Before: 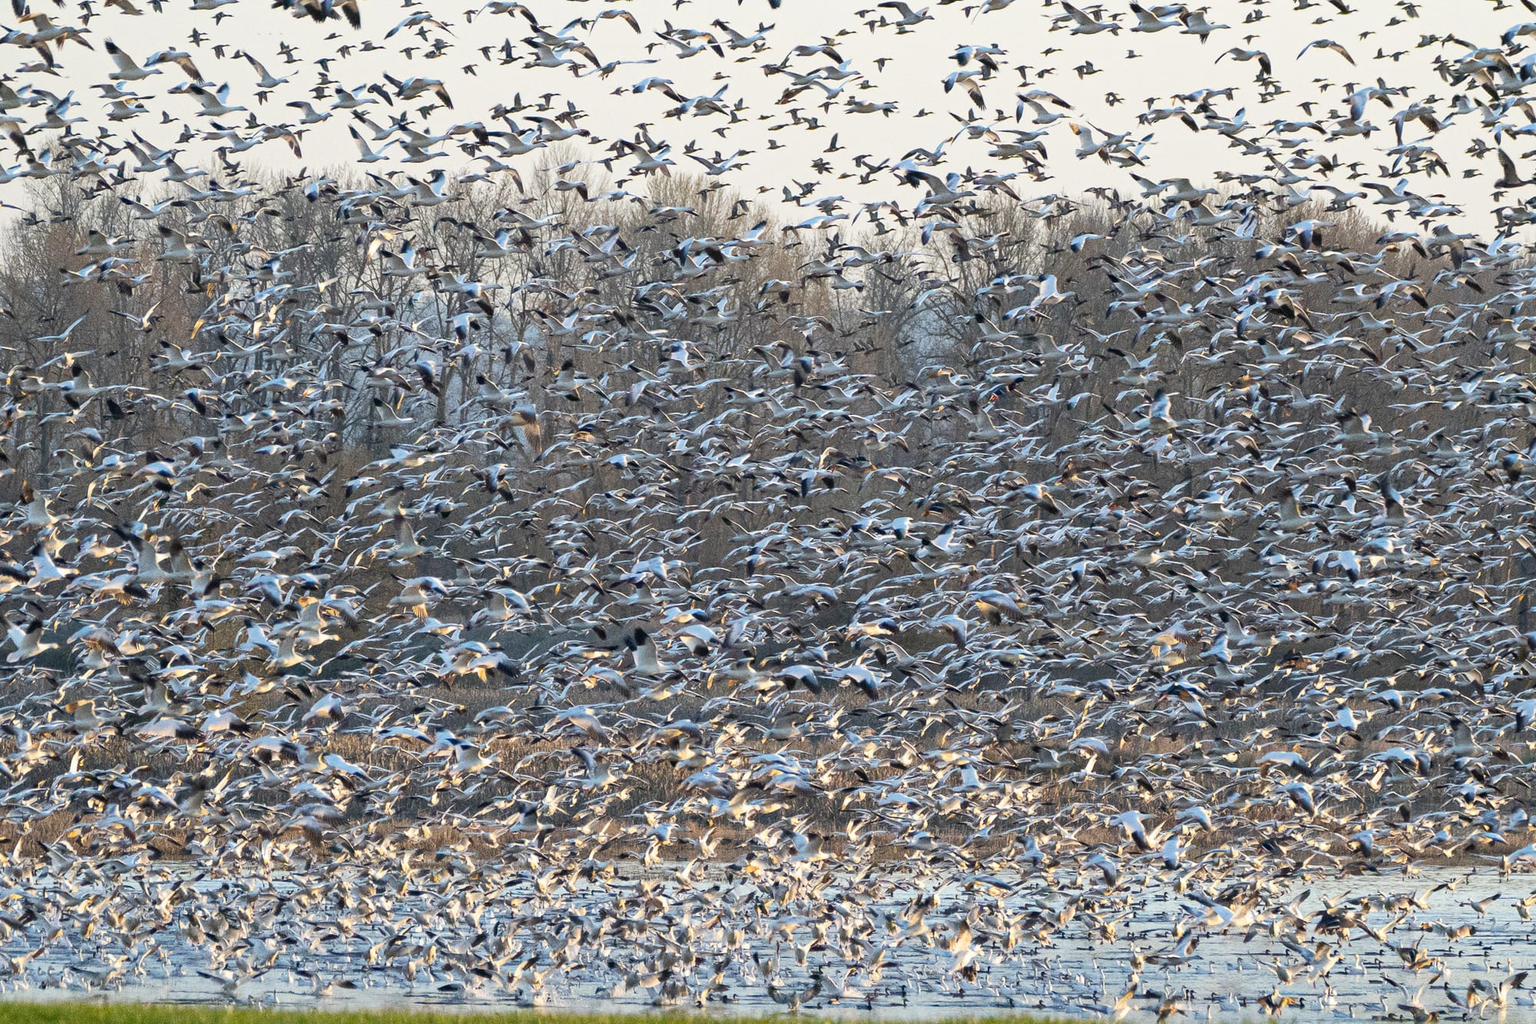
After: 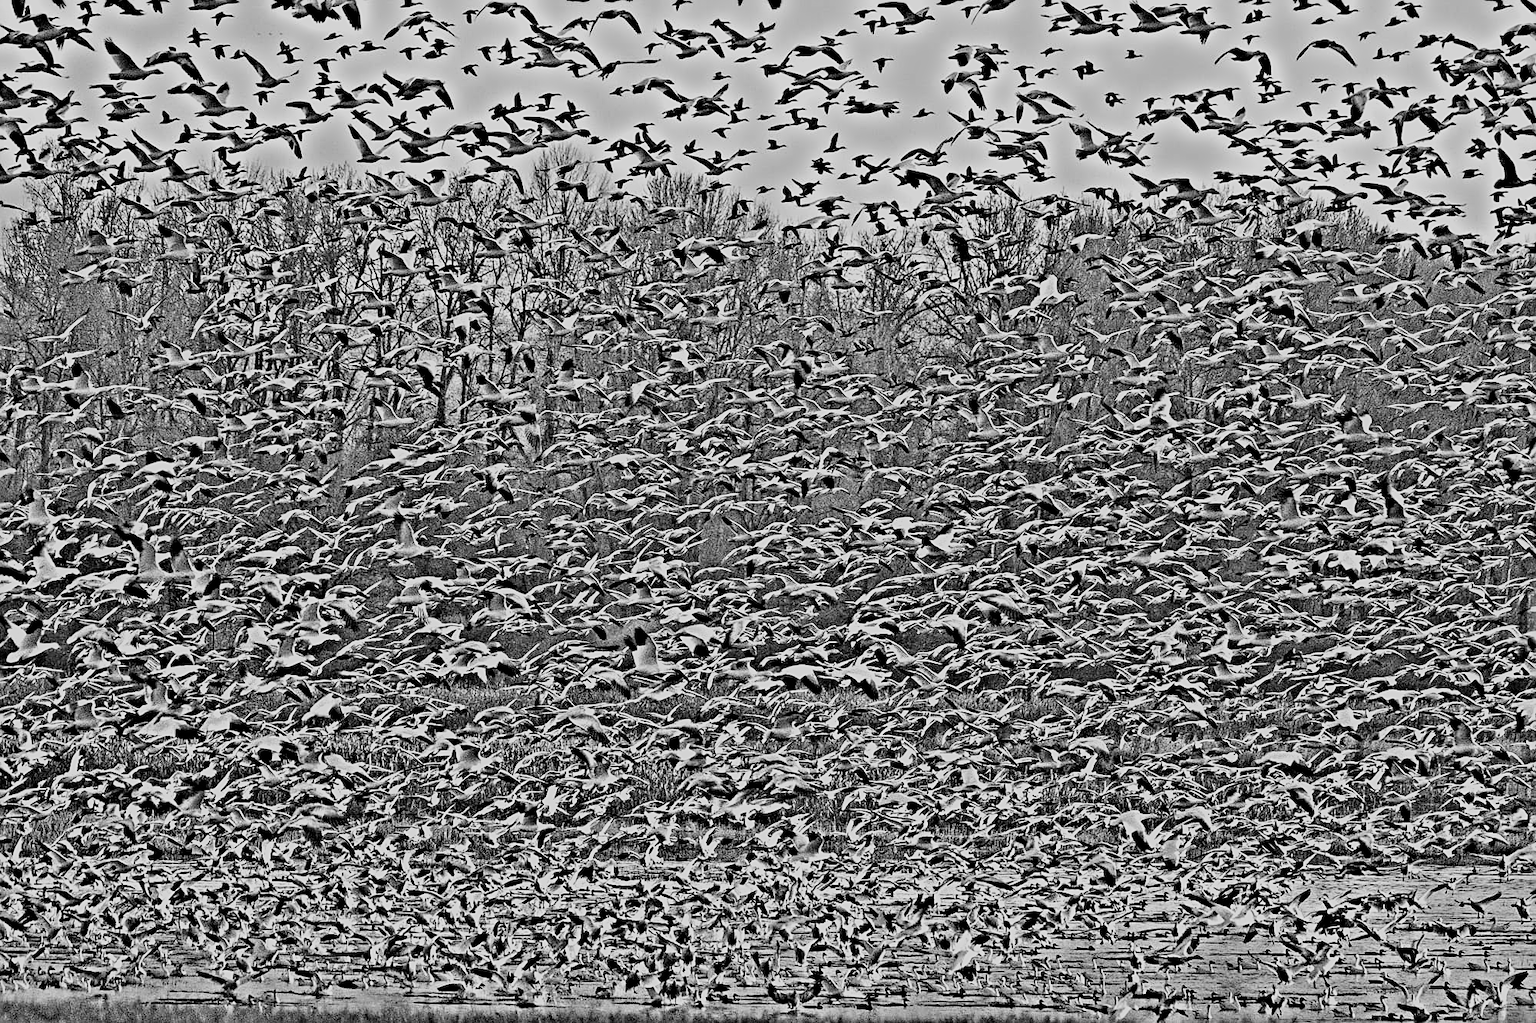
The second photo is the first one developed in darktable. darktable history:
sharpen: on, module defaults
exposure: black level correction 0, exposure 0.7 EV, compensate exposure bias true, compensate highlight preservation false
filmic rgb: black relative exposure -16 EV, white relative exposure 6.92 EV, hardness 4.7
highpass: sharpness 49.79%, contrast boost 49.79%
